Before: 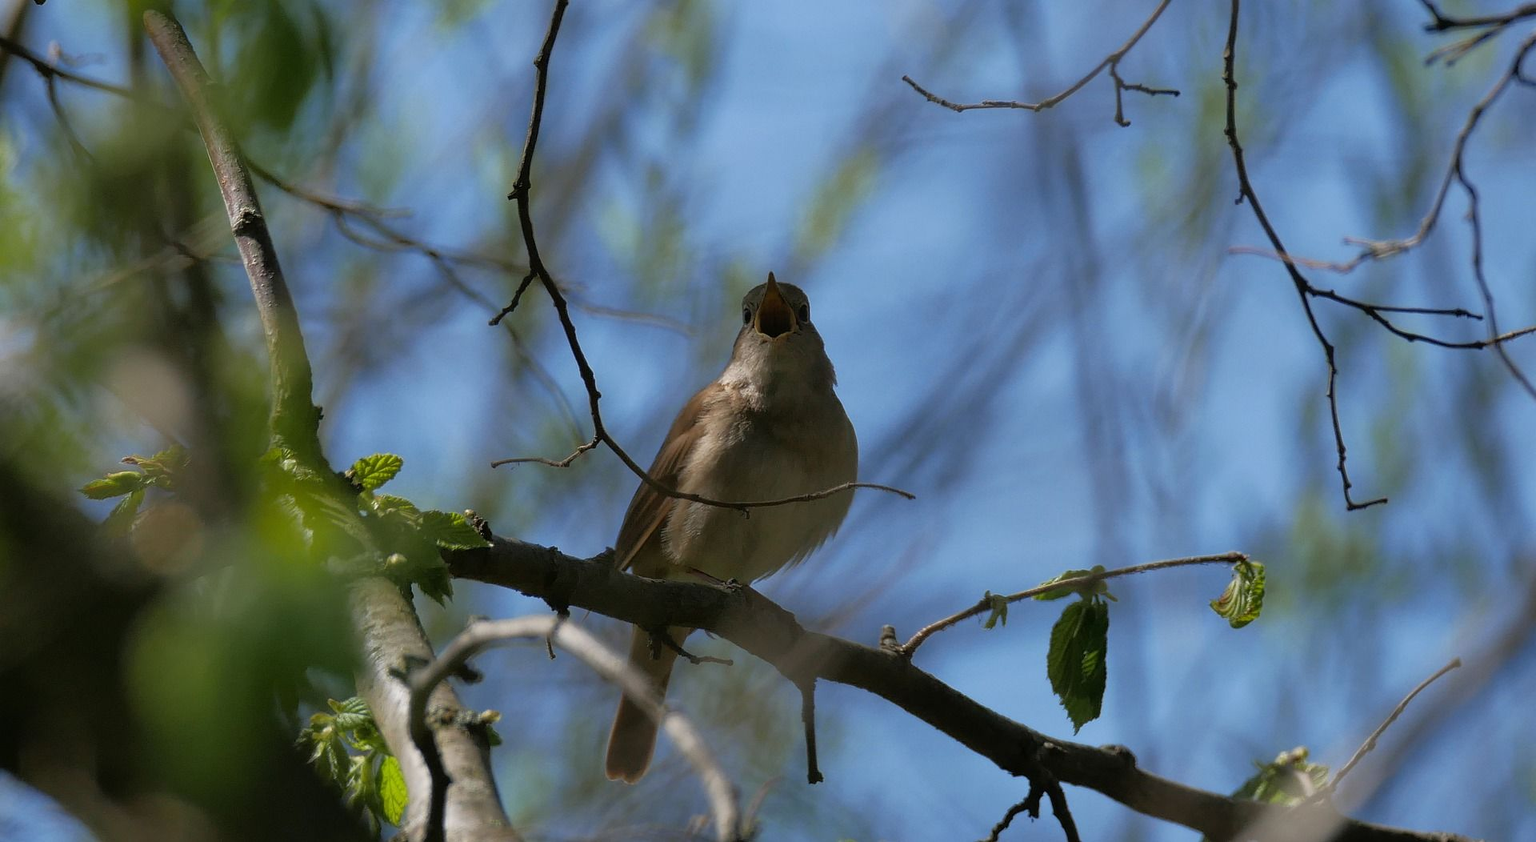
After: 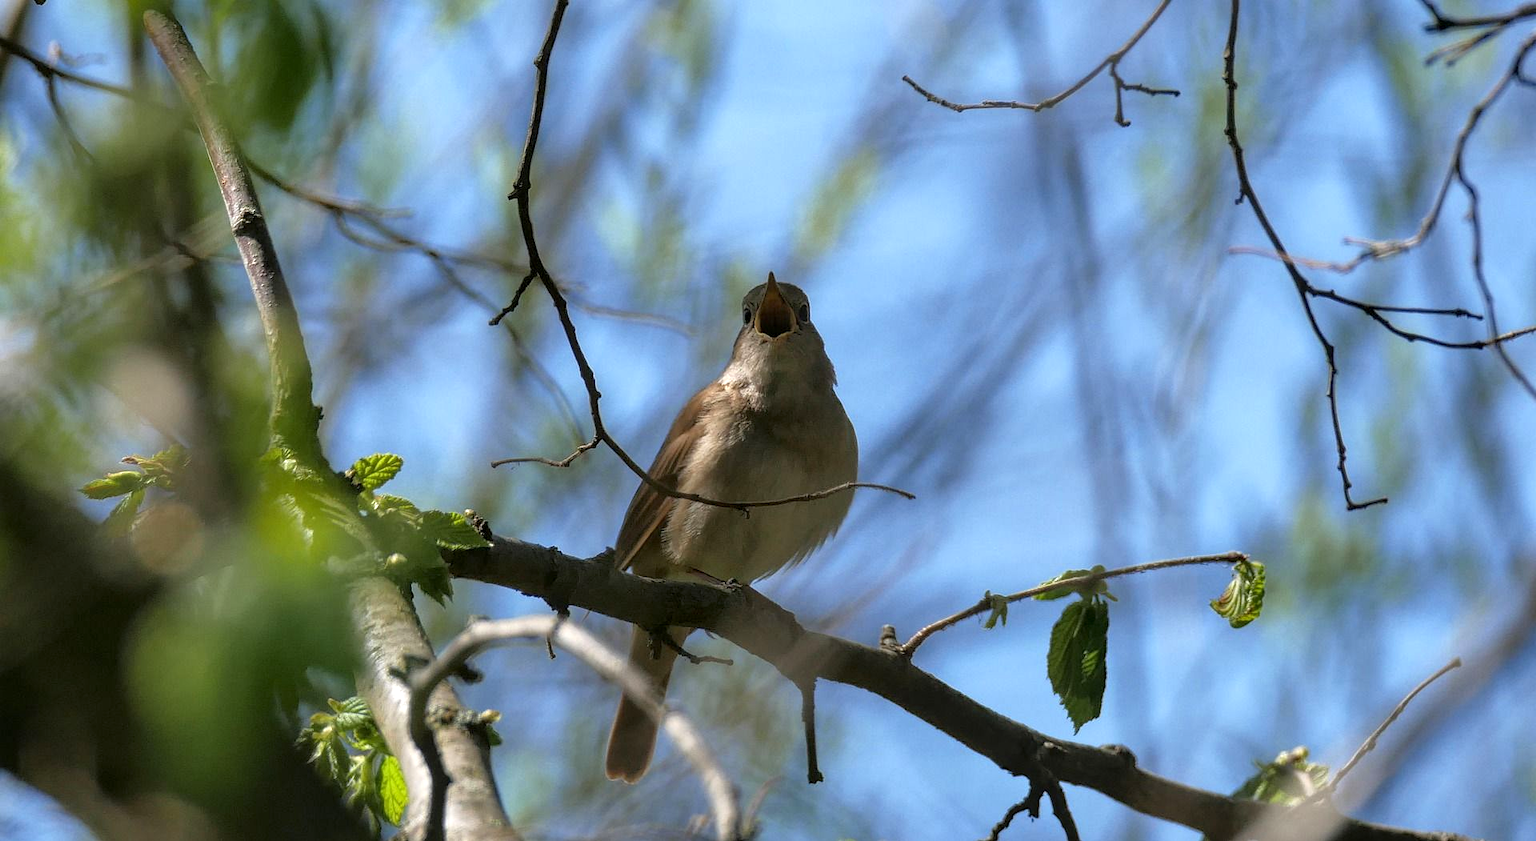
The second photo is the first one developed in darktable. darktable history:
local contrast: on, module defaults
exposure: black level correction 0, exposure 0.696 EV, compensate exposure bias true, compensate highlight preservation false
